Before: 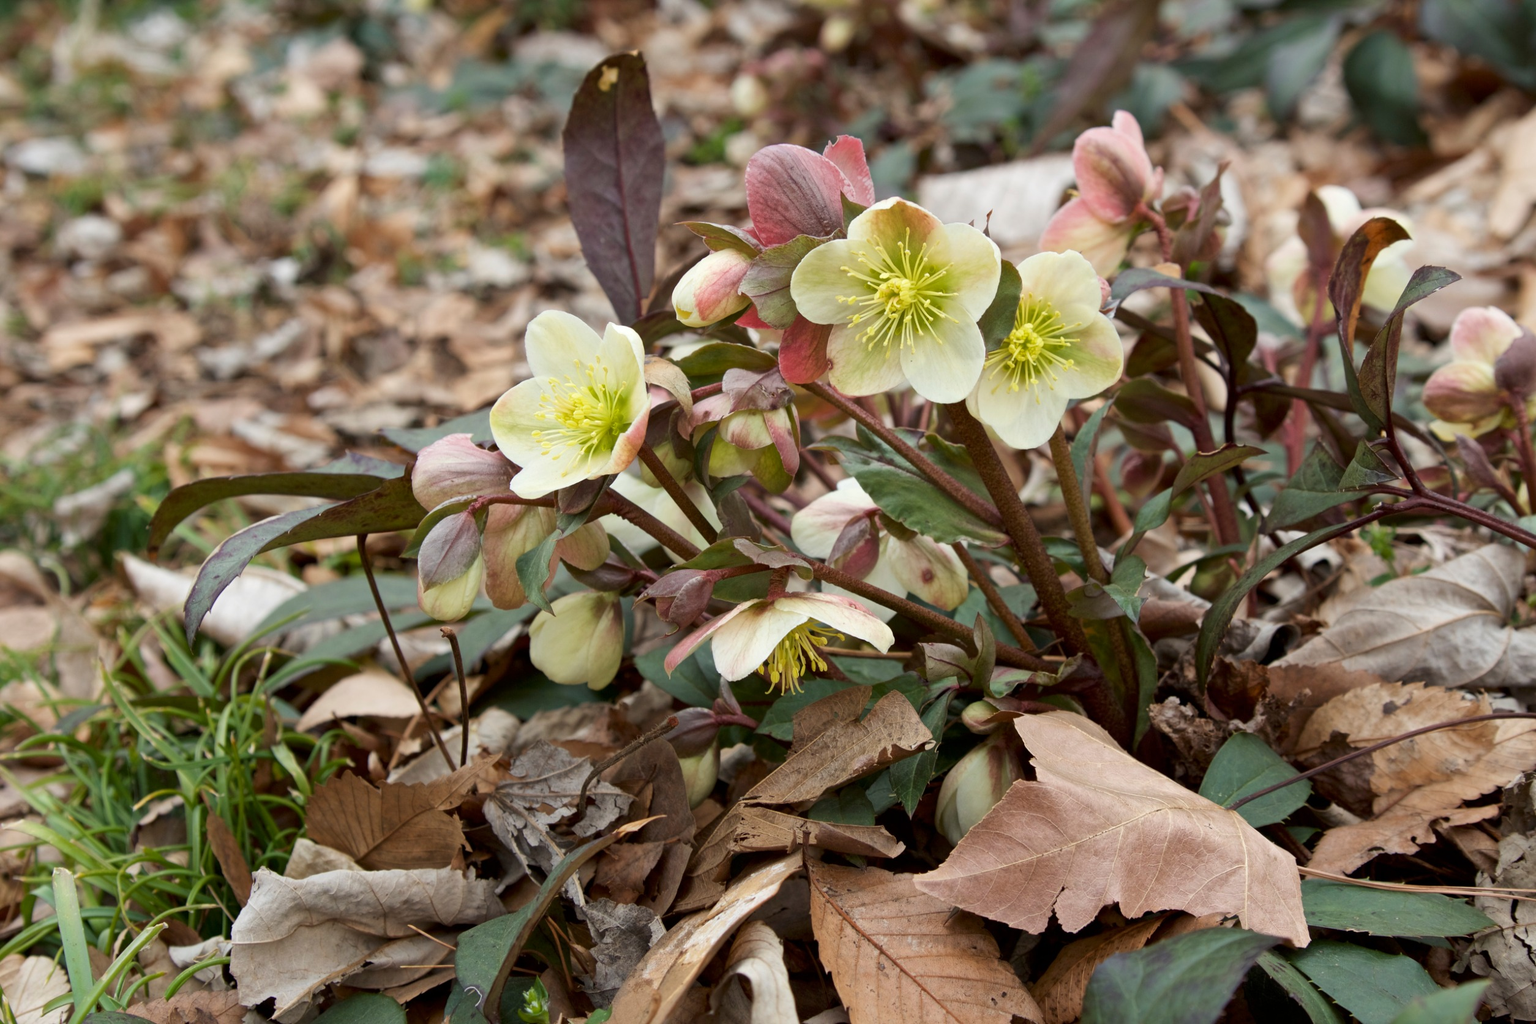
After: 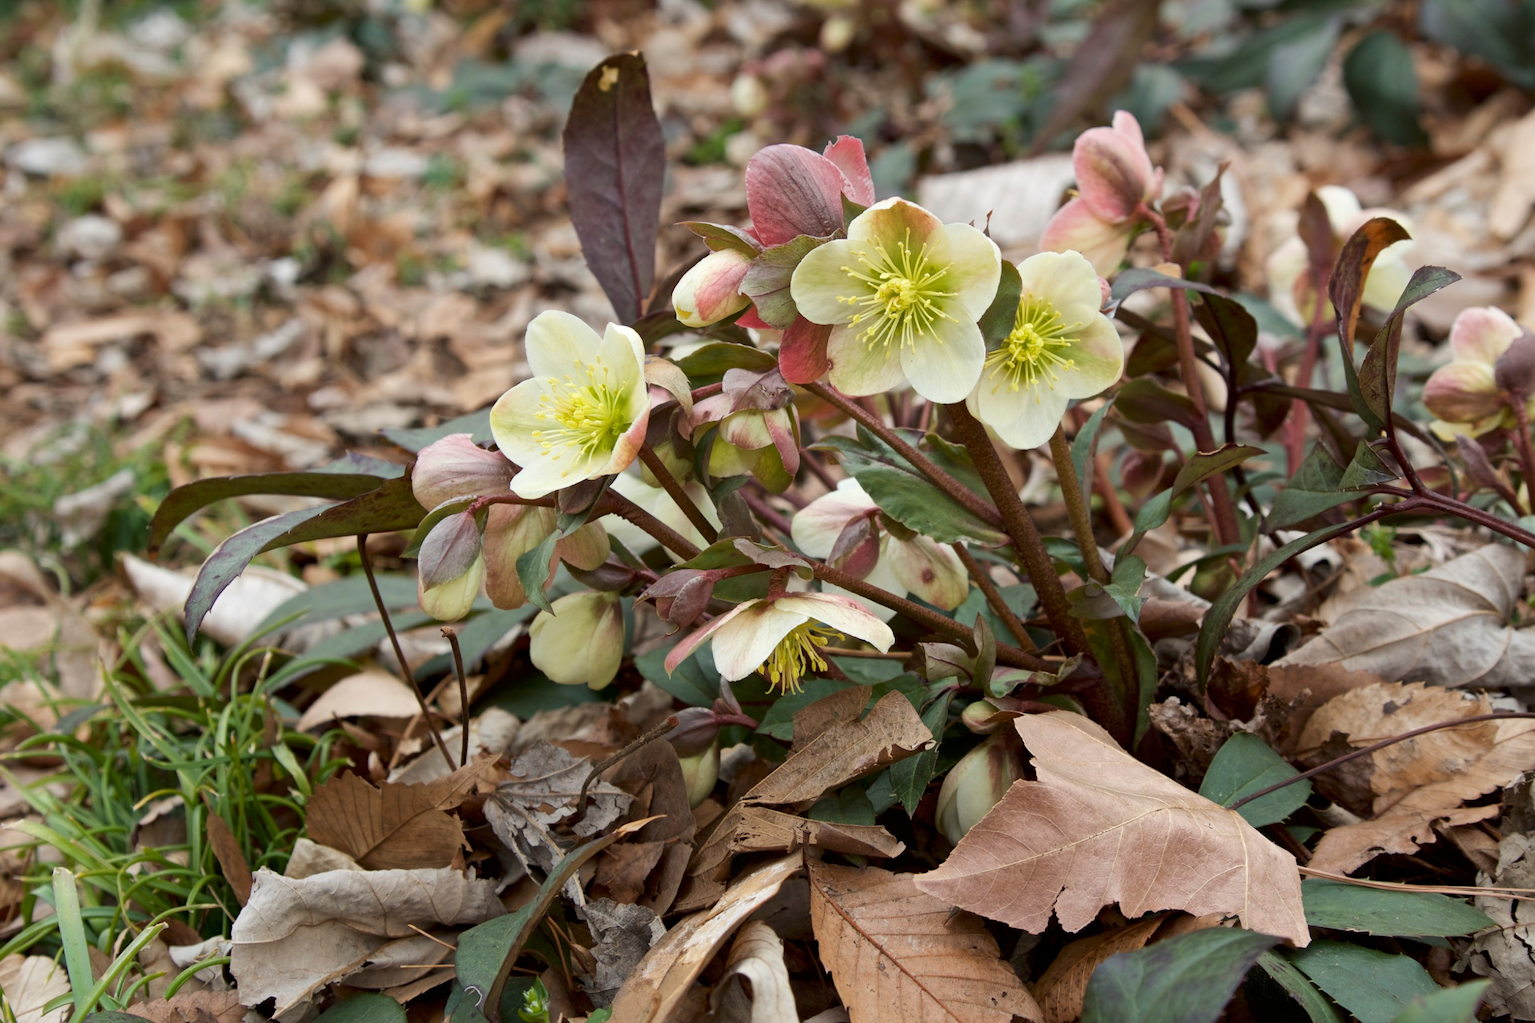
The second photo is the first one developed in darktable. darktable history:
tone equalizer: -8 EV 0.099 EV, edges refinement/feathering 500, mask exposure compensation -1.57 EV, preserve details no
